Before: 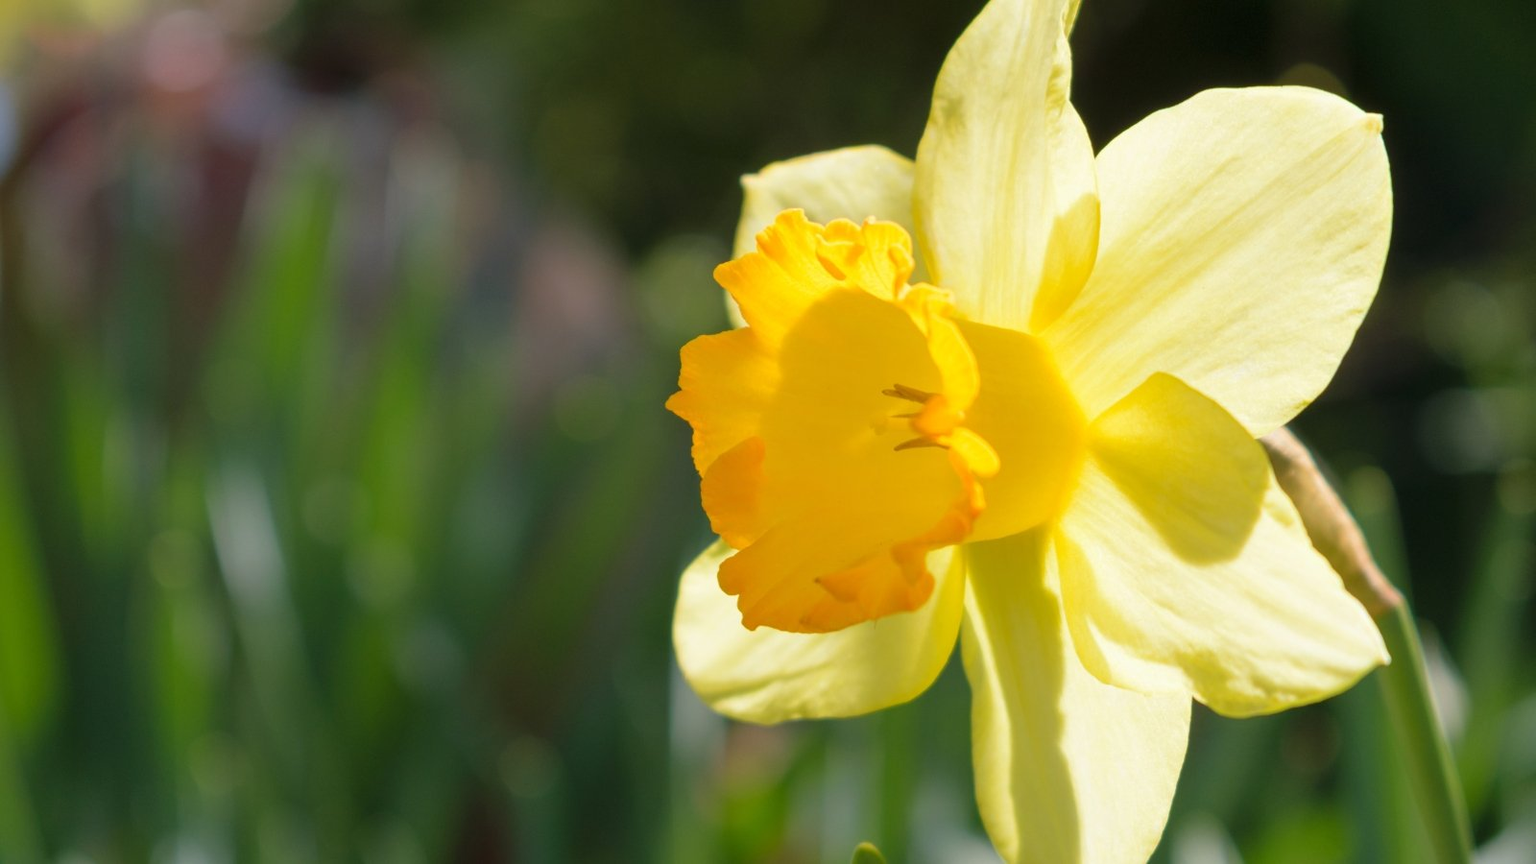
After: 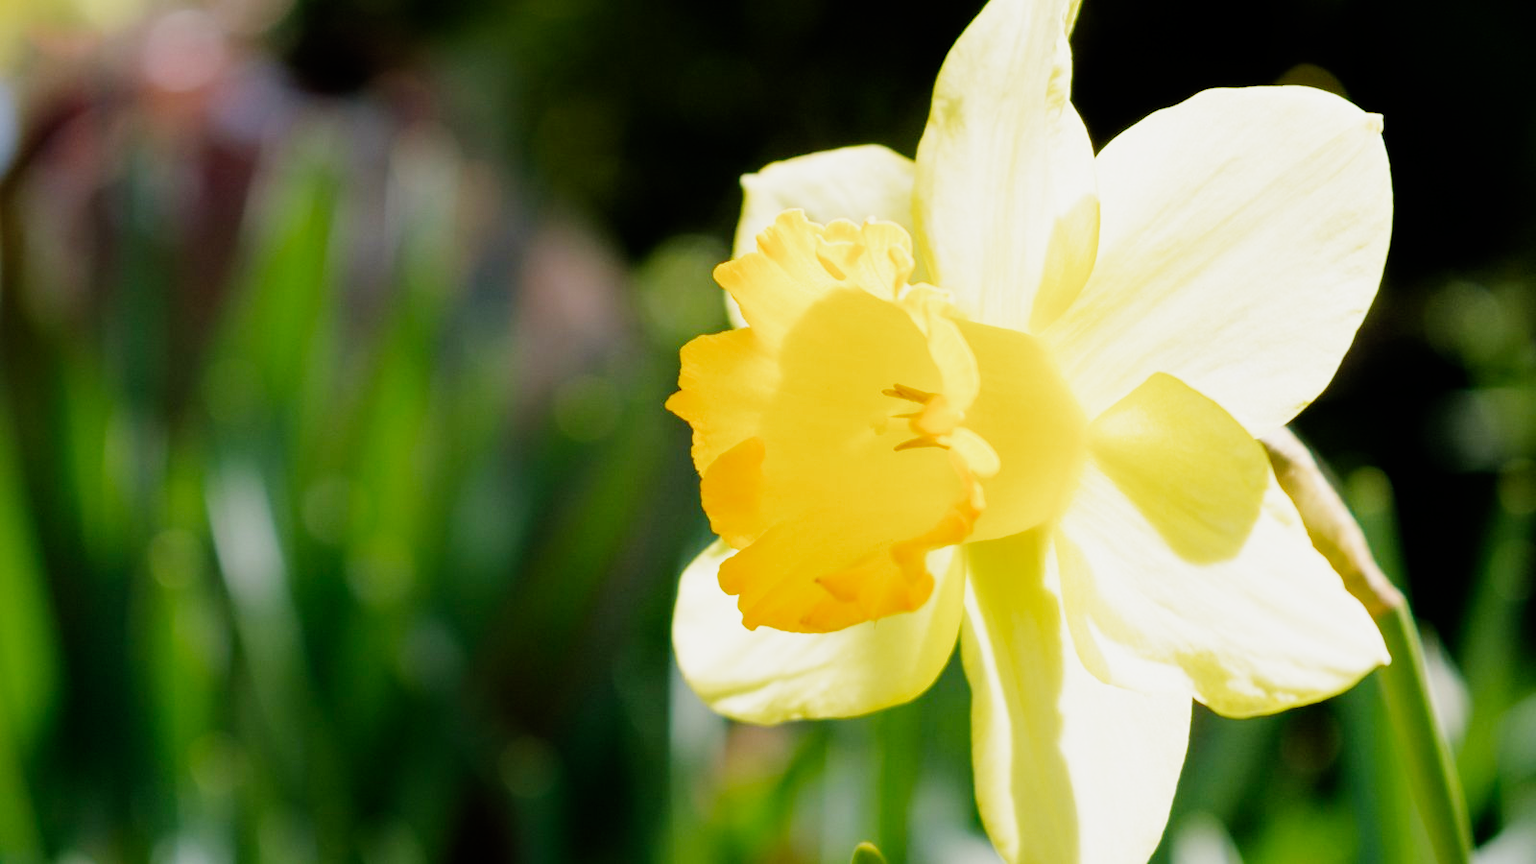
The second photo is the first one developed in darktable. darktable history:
tone equalizer: -8 EV -0.774 EV, -7 EV -0.674 EV, -6 EV -0.586 EV, -5 EV -0.389 EV, -3 EV 0.376 EV, -2 EV 0.6 EV, -1 EV 0.687 EV, +0 EV 0.78 EV
filmic rgb: black relative exposure -7.5 EV, white relative exposure 4.99 EV, hardness 3.34, contrast 1.299, add noise in highlights 0, preserve chrominance no, color science v4 (2020)
